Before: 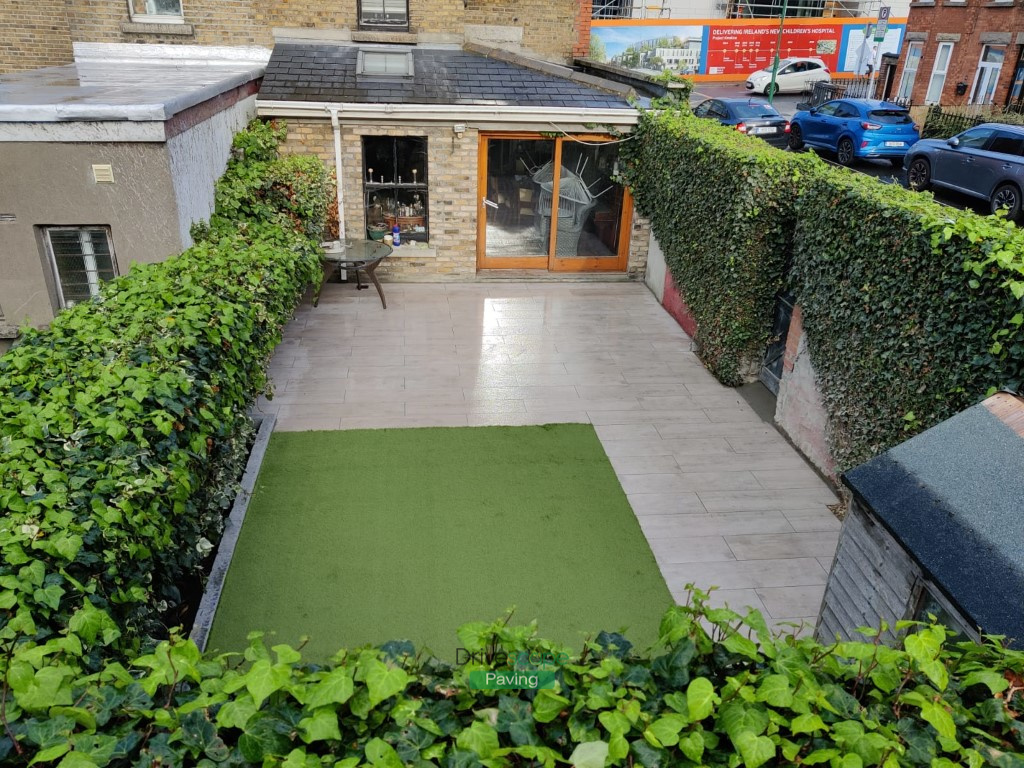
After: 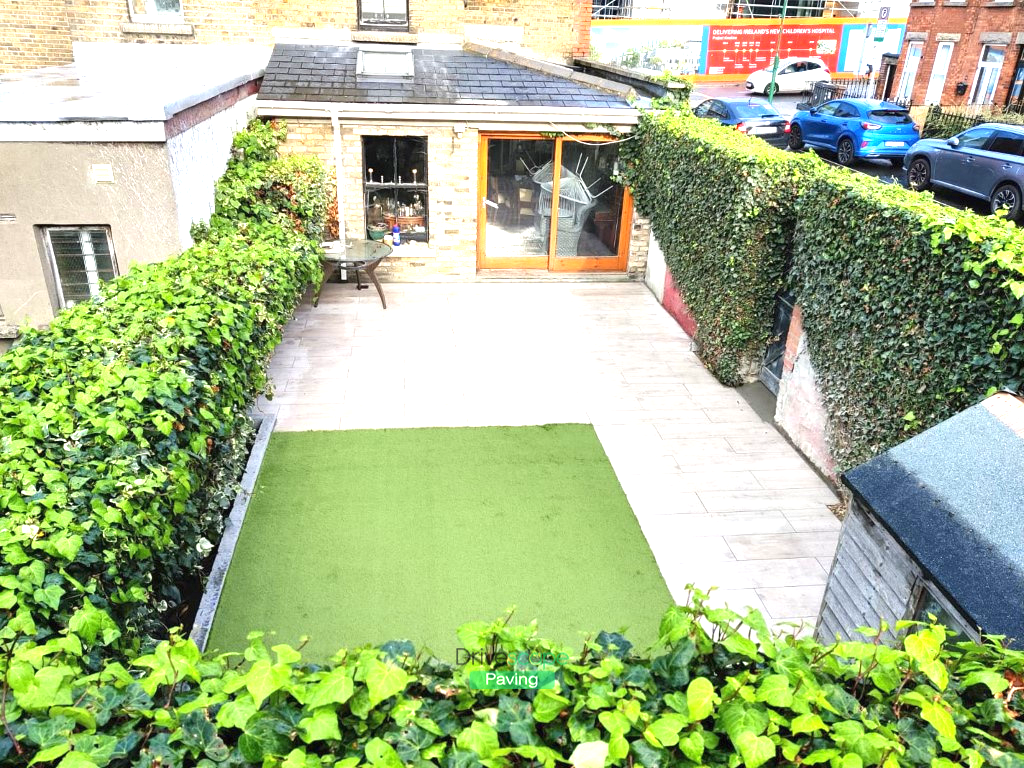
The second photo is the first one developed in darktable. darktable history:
exposure: black level correction 0, exposure 1.667 EV, compensate highlight preservation false
local contrast: mode bilateral grid, contrast 99, coarseness 100, detail 94%, midtone range 0.2
